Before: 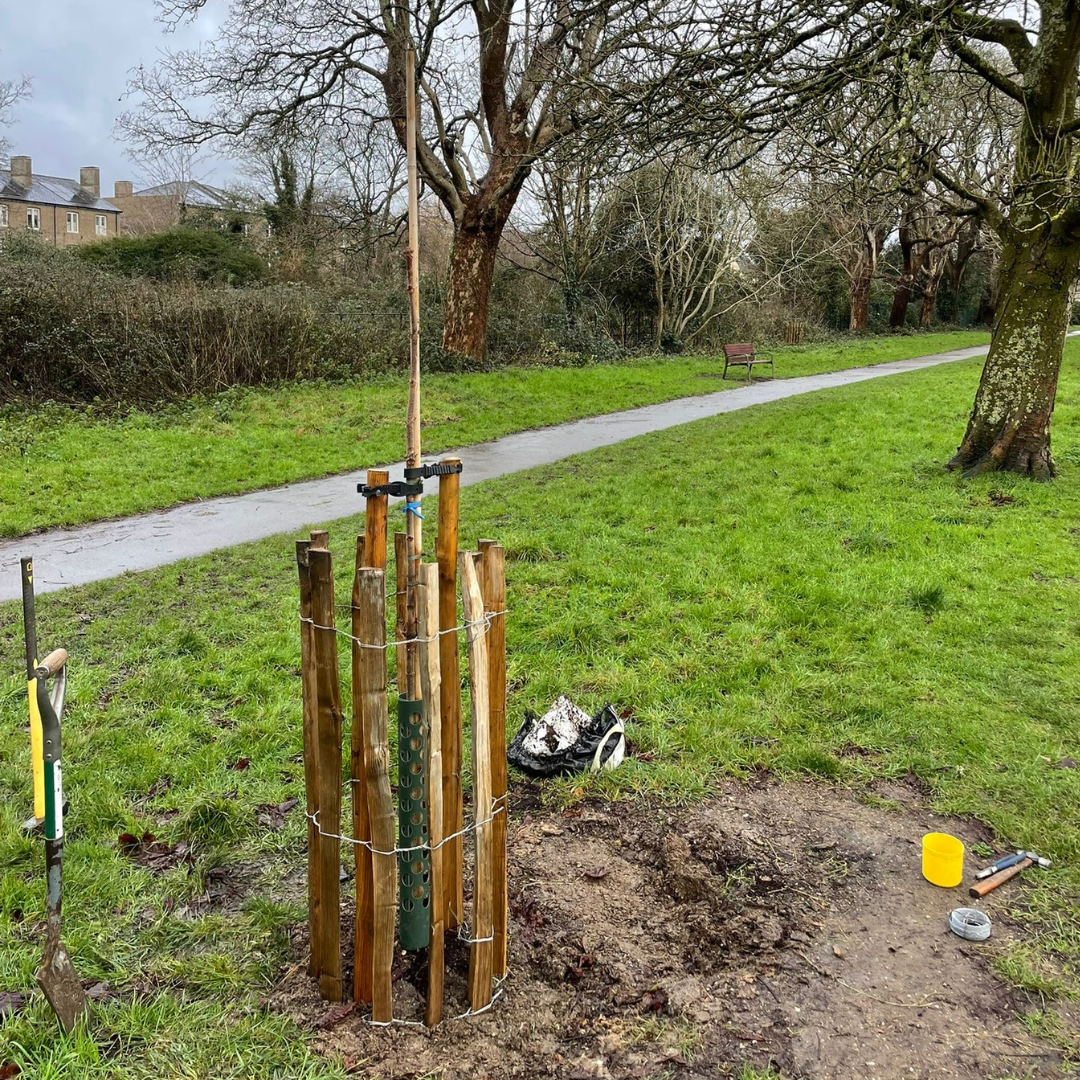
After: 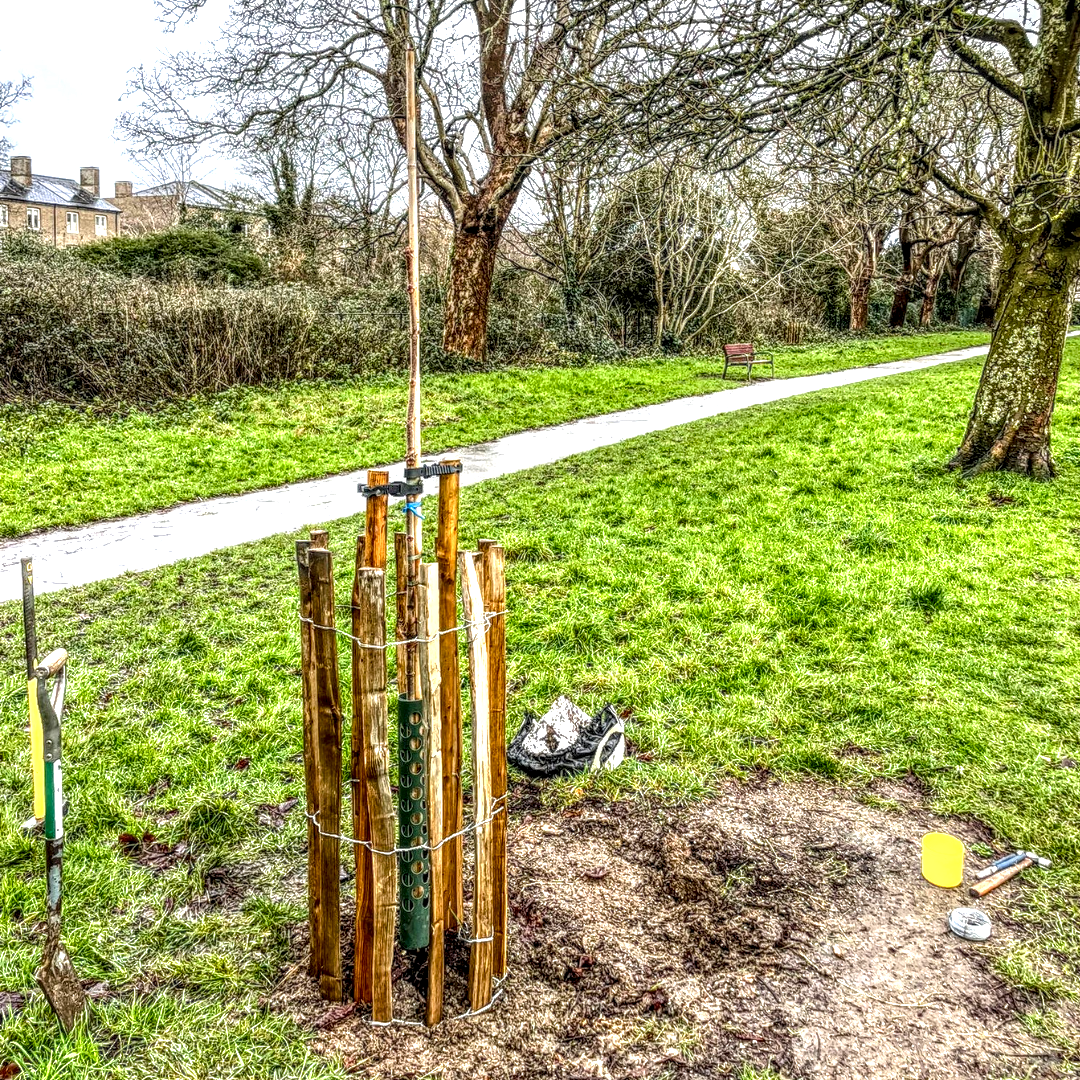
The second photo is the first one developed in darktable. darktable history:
local contrast: highlights 0%, shadows 0%, detail 300%, midtone range 0.3
color balance rgb: linear chroma grading › shadows 19.44%, linear chroma grading › highlights 3.42%, linear chroma grading › mid-tones 10.16%
exposure: exposure 0.921 EV, compensate highlight preservation false
